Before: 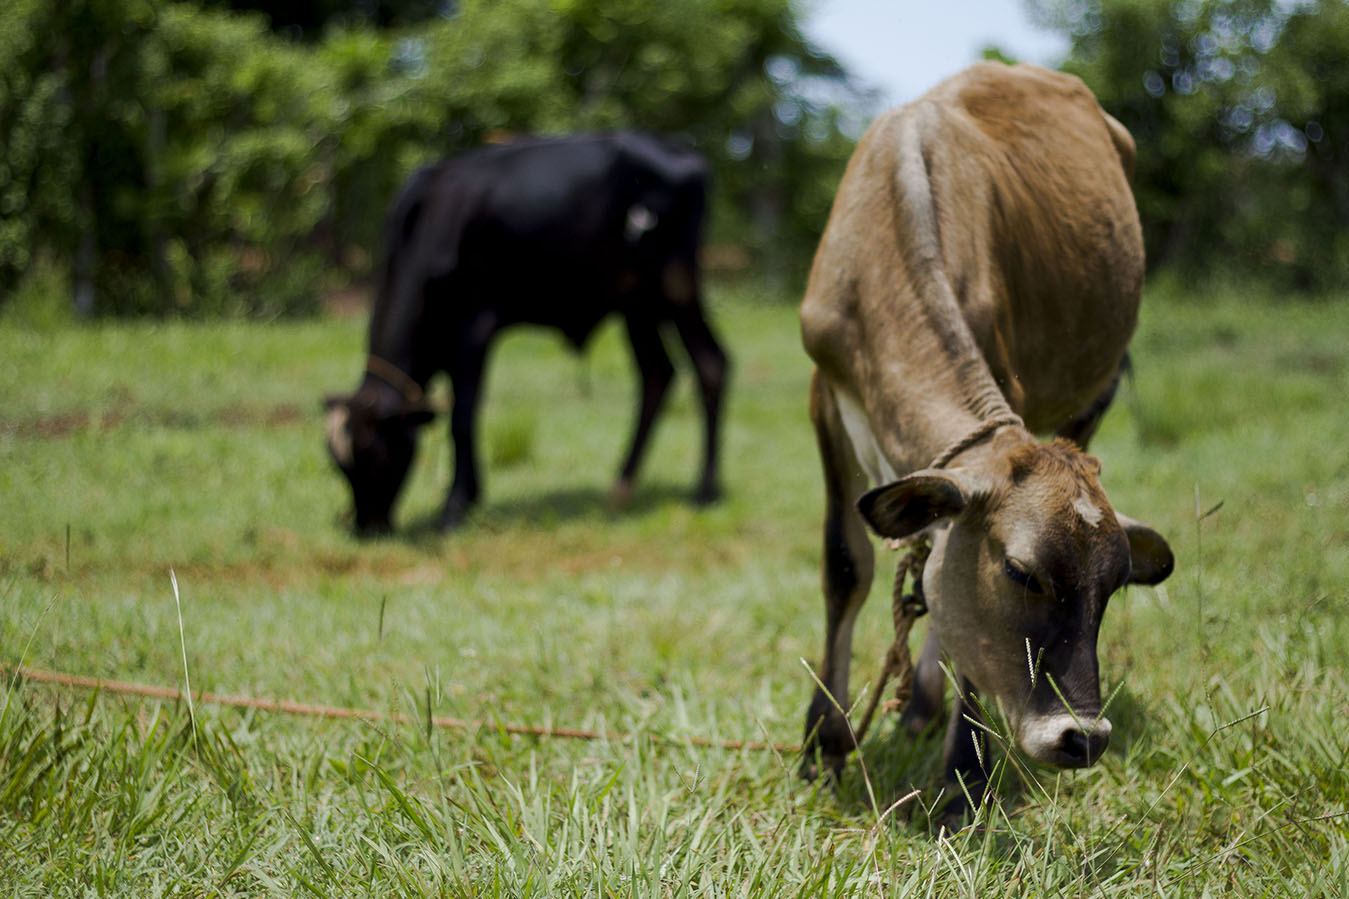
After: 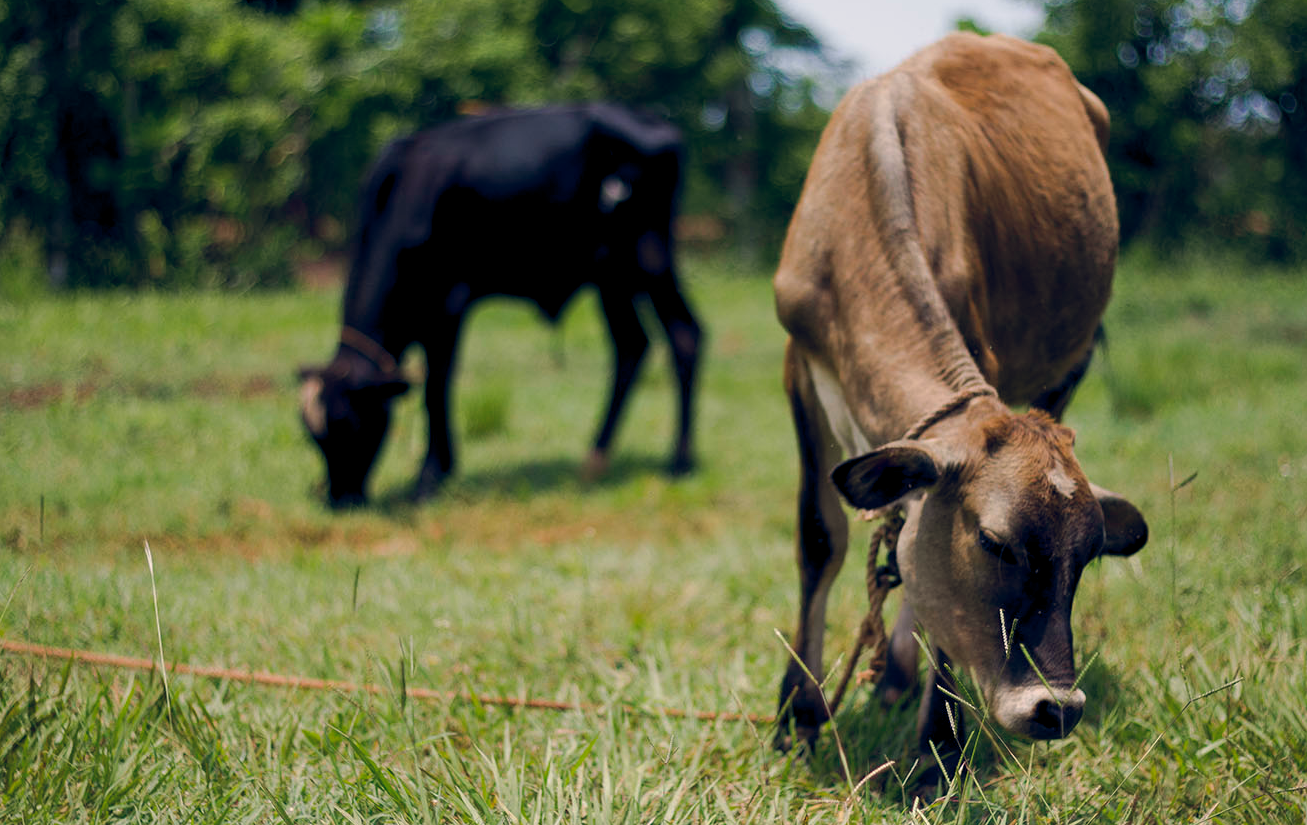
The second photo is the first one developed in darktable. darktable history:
crop: left 1.964%, top 3.251%, right 1.122%, bottom 4.933%
color balance rgb: shadows lift › hue 87.51°, highlights gain › chroma 3.21%, highlights gain › hue 55.1°, global offset › chroma 0.15%, global offset › hue 253.66°, linear chroma grading › global chroma 0.5%
